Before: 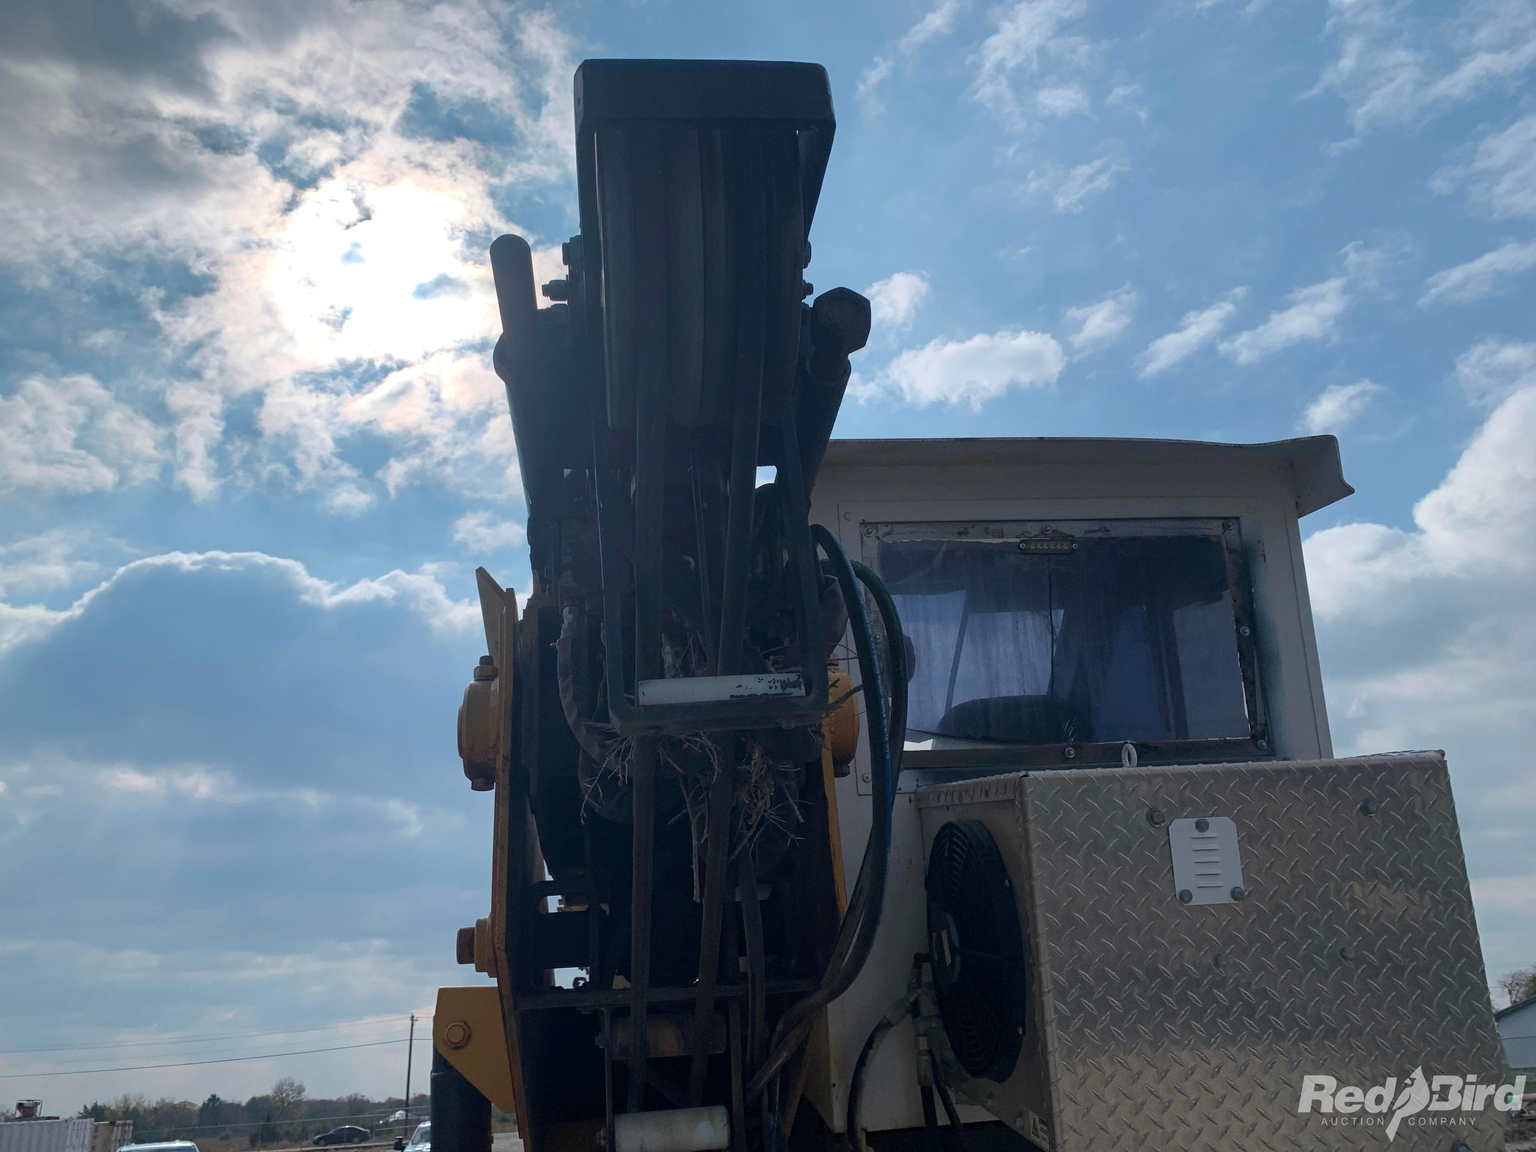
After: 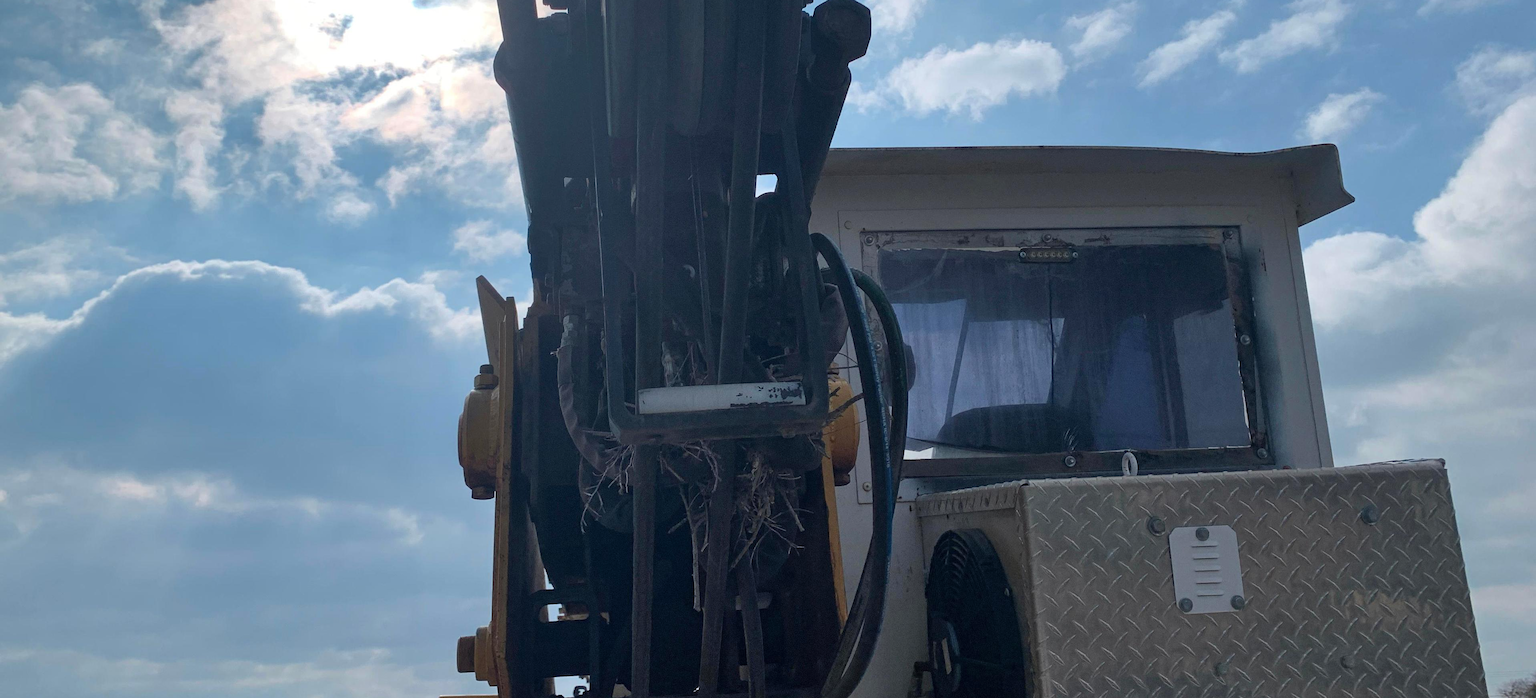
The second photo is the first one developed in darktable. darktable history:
crop and rotate: top 25.319%, bottom 13.996%
shadows and highlights: shadows 36.27, highlights -26.98, soften with gaussian
